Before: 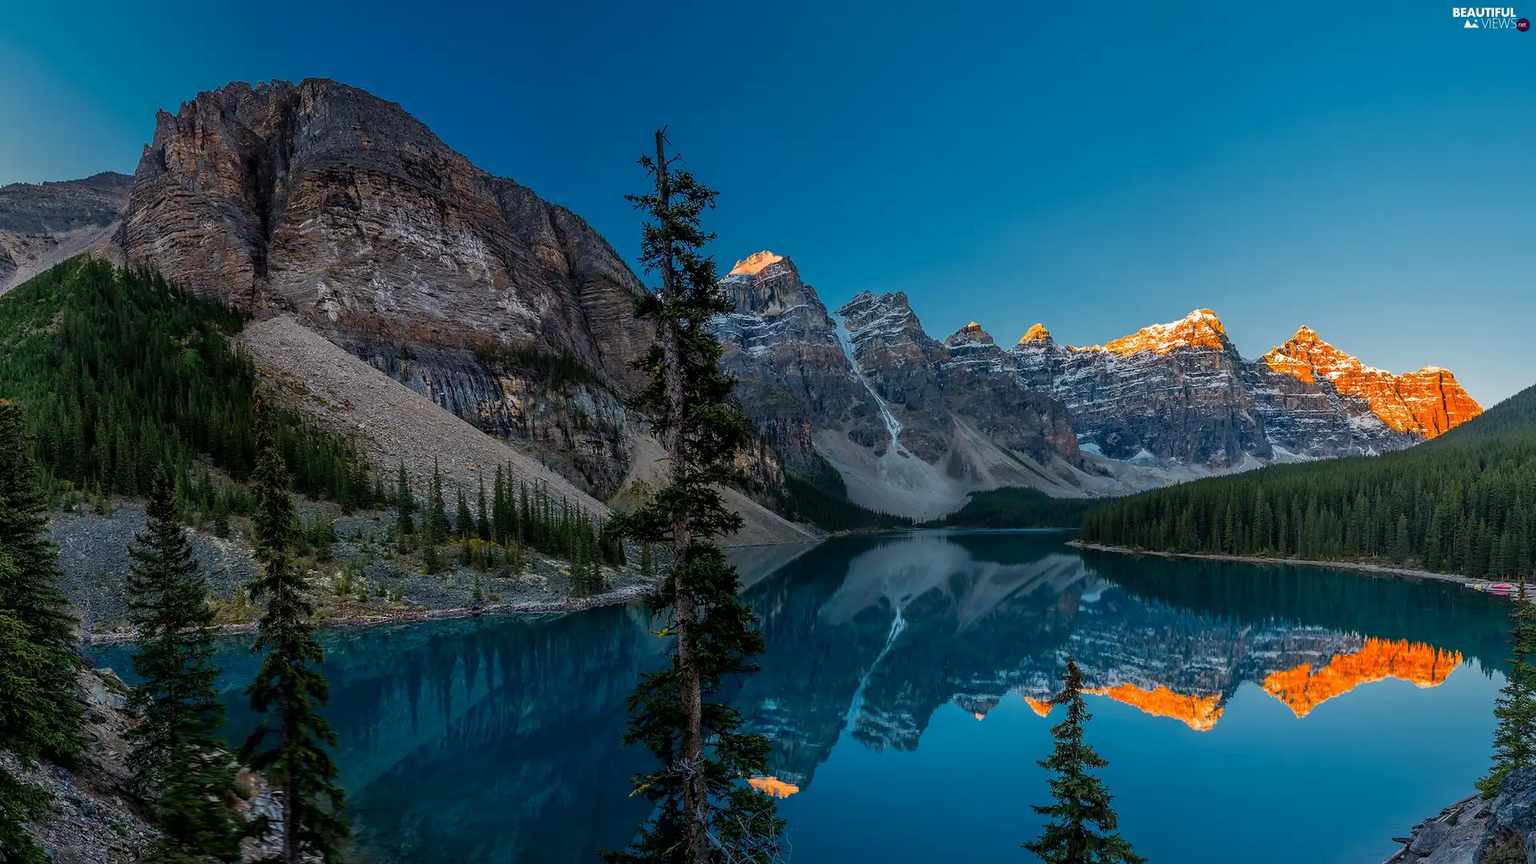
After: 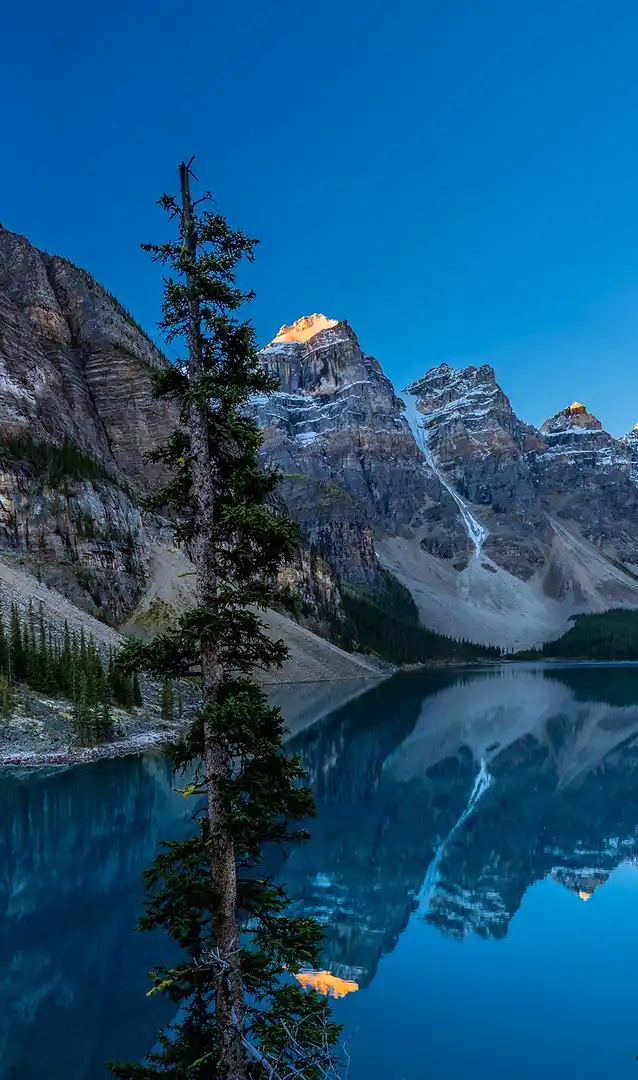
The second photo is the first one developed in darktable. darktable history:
exposure: black level correction 0, exposure 0.5 EV, compensate highlight preservation false
crop: left 33.36%, right 33.36%
white balance: red 0.924, blue 1.095
haze removal: strength 0.1, compatibility mode true, adaptive false
